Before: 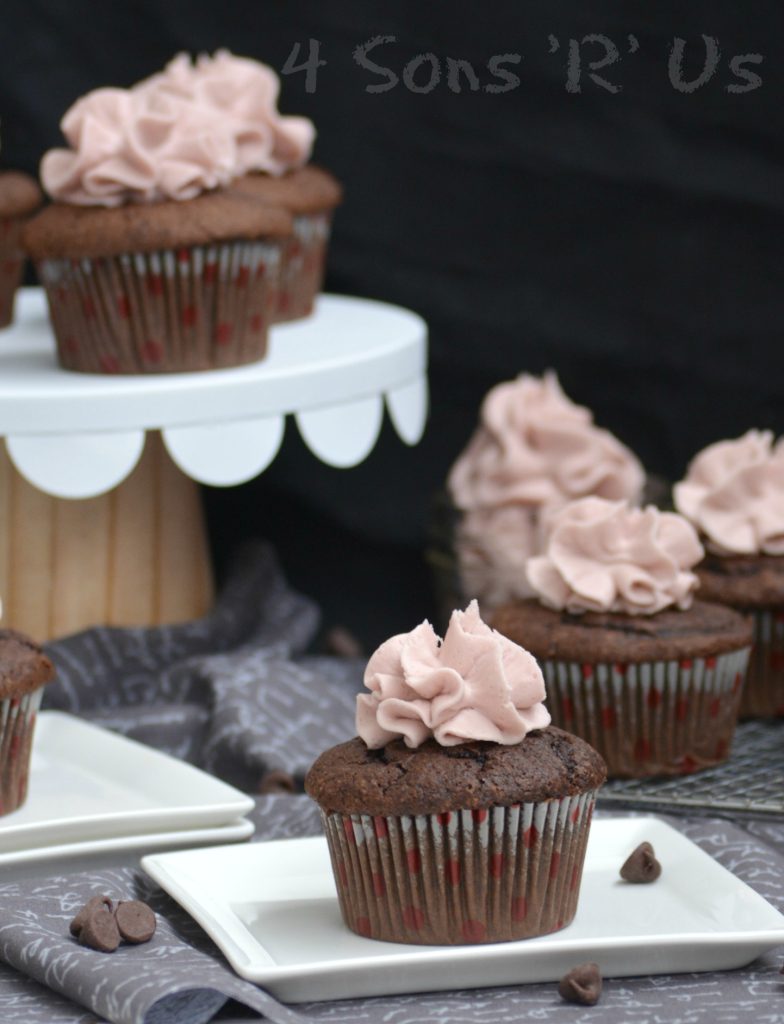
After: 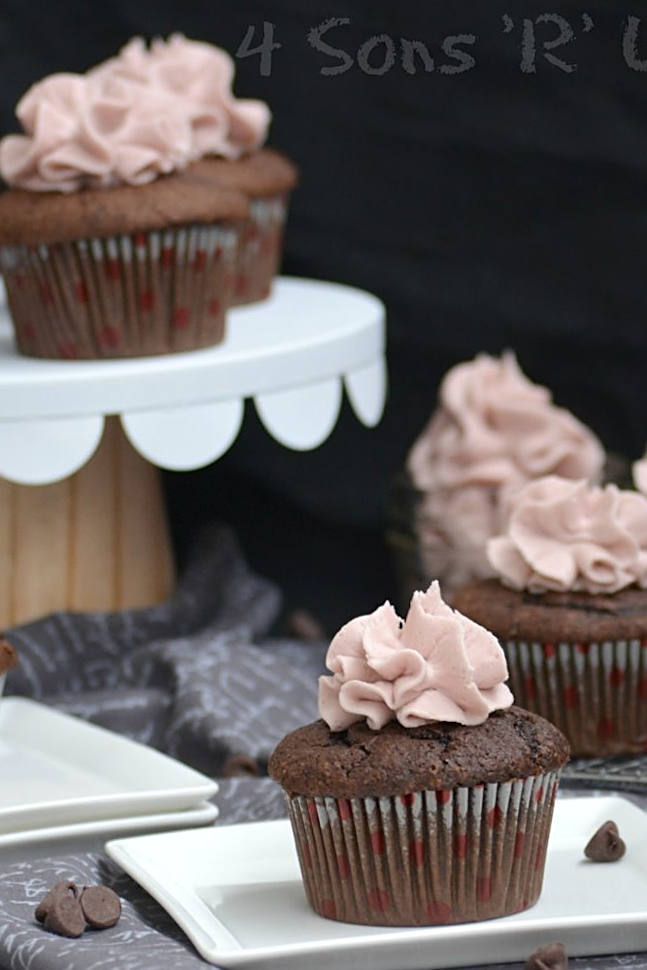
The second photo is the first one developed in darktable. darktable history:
crop and rotate: angle 0.708°, left 4.5%, top 1.056%, right 11.635%, bottom 2.619%
sharpen: on, module defaults
